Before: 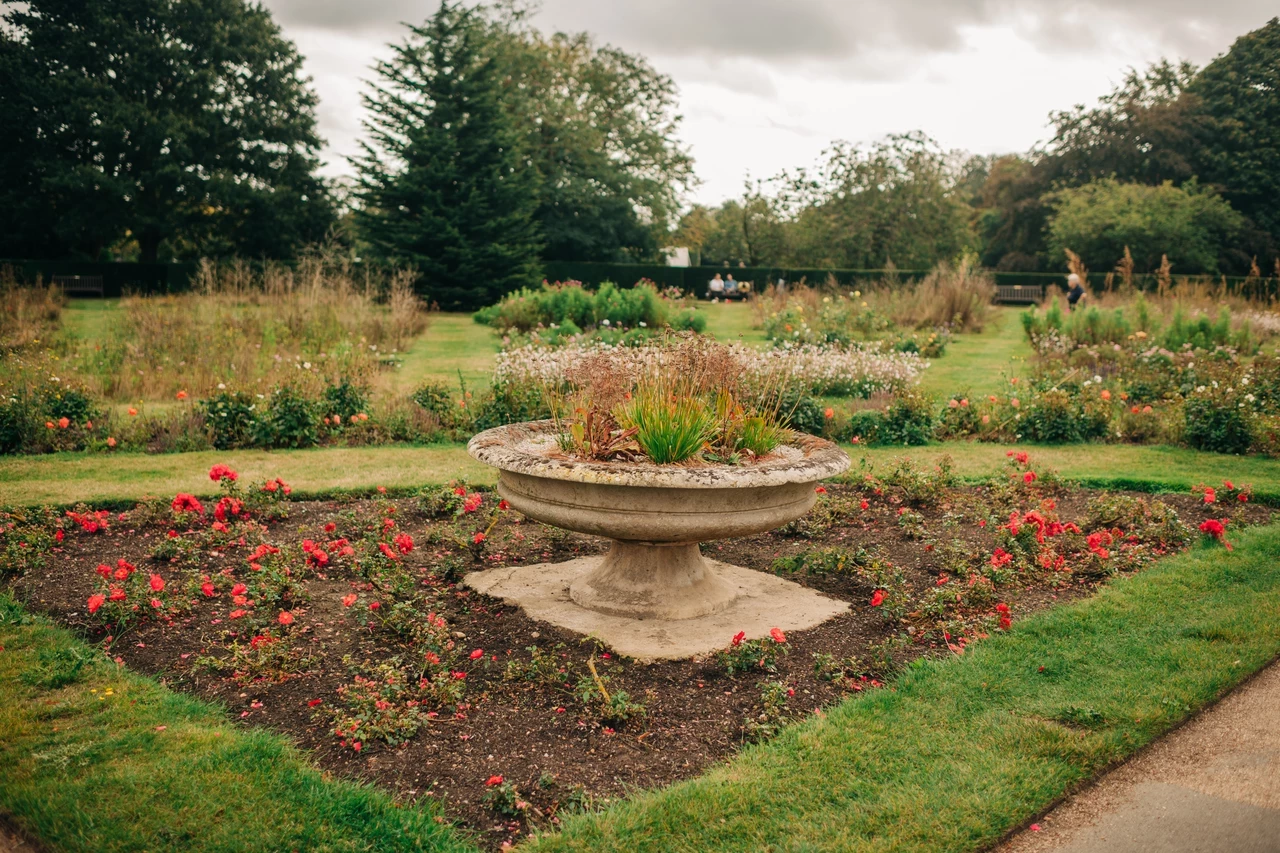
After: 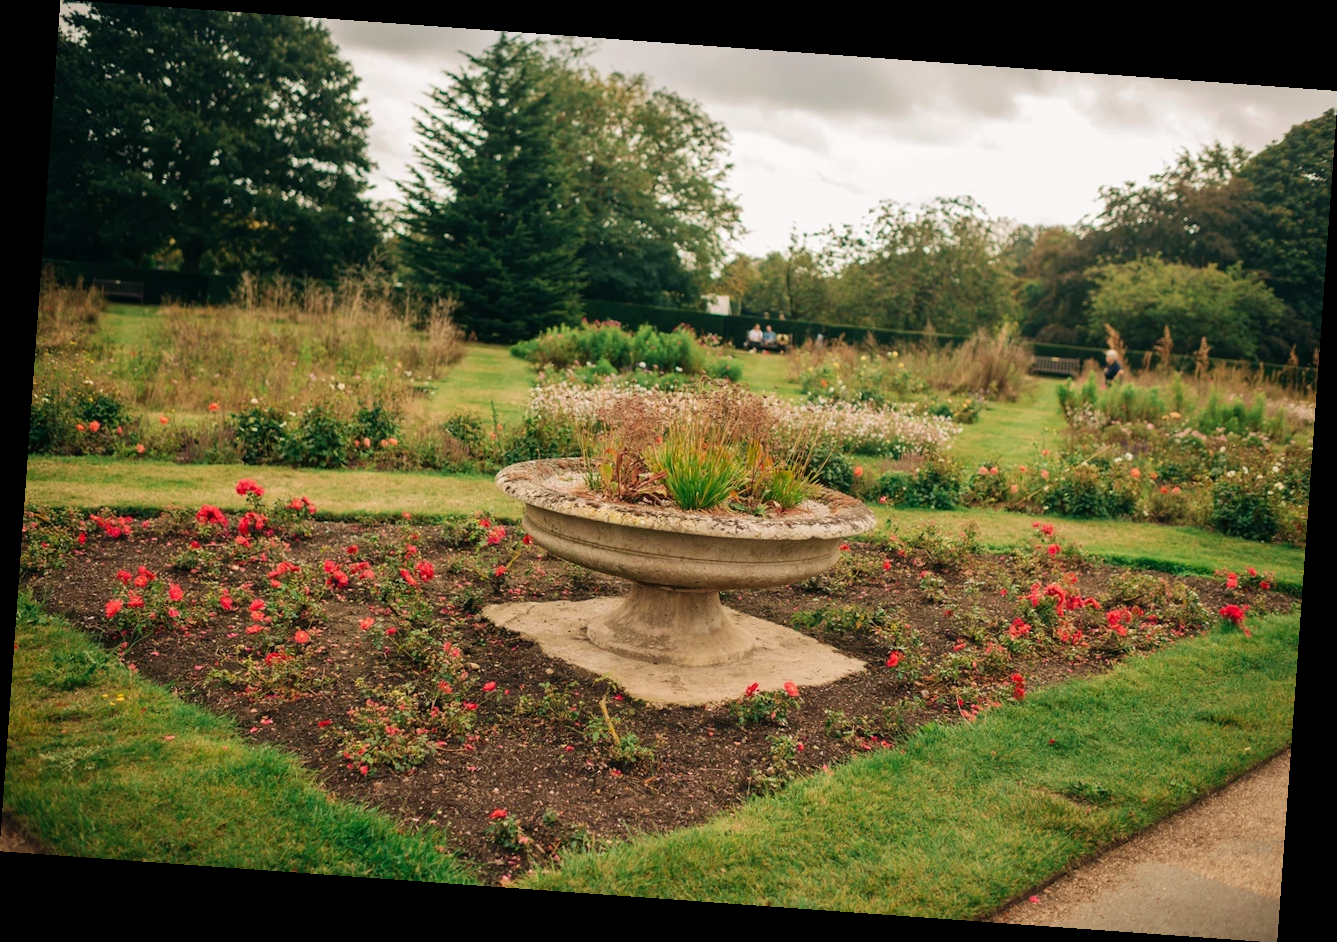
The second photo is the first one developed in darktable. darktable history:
velvia: on, module defaults
rotate and perspective: rotation 4.1°, automatic cropping off
